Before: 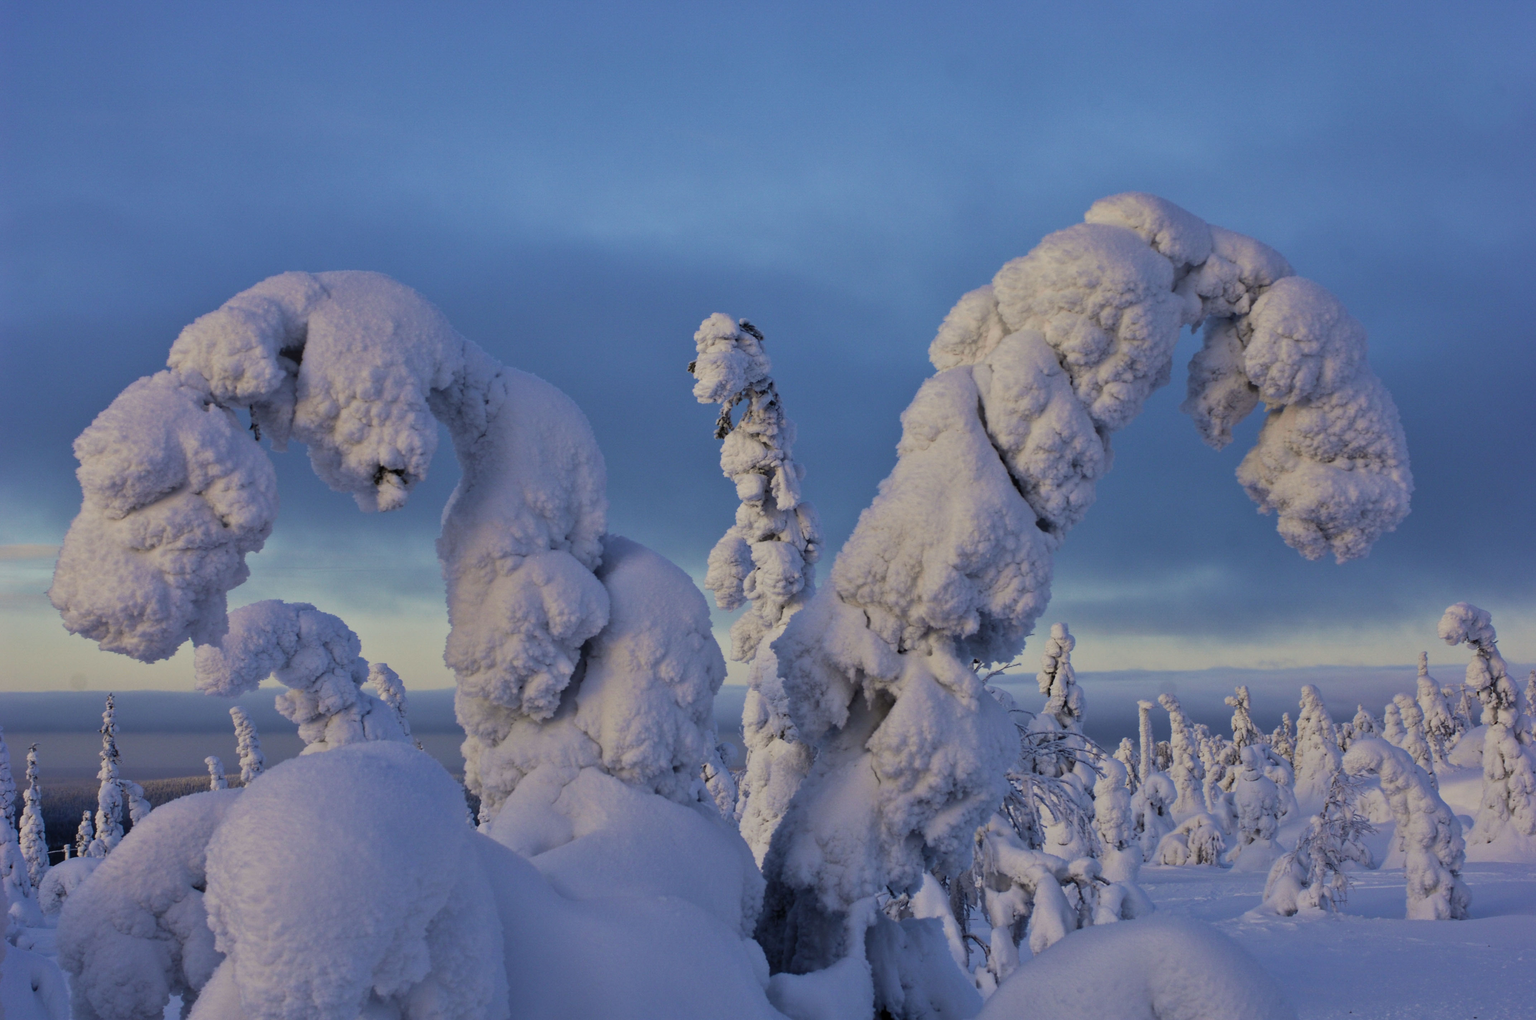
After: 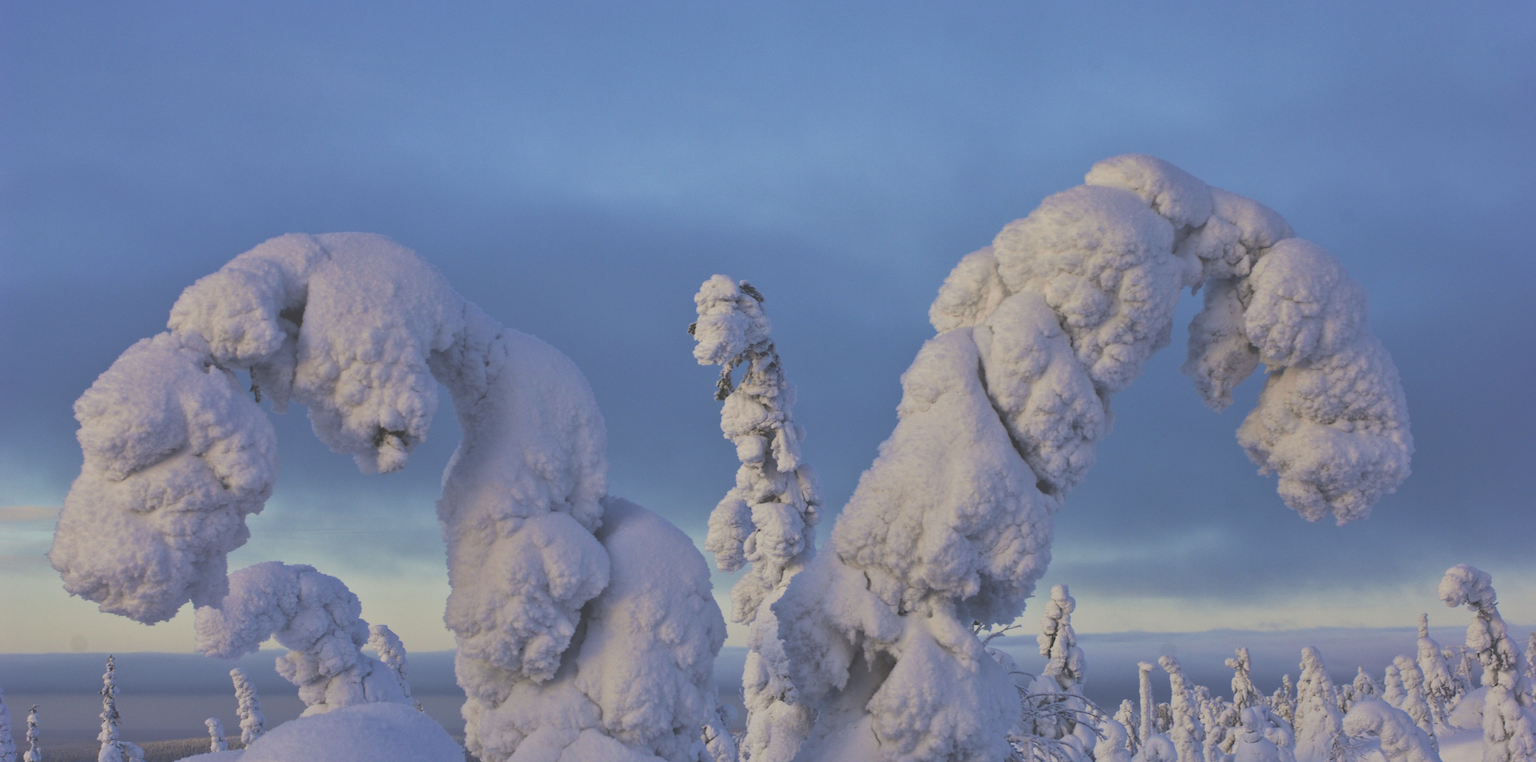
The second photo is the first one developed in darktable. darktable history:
contrast equalizer: y [[0.5 ×6], [0.5 ×6], [0.975, 0.964, 0.925, 0.865, 0.793, 0.721], [0 ×6], [0 ×6]]
exposure: black level correction -0.042, exposure 0.063 EV, compensate highlight preservation false
crop: top 3.811%, bottom 21.437%
